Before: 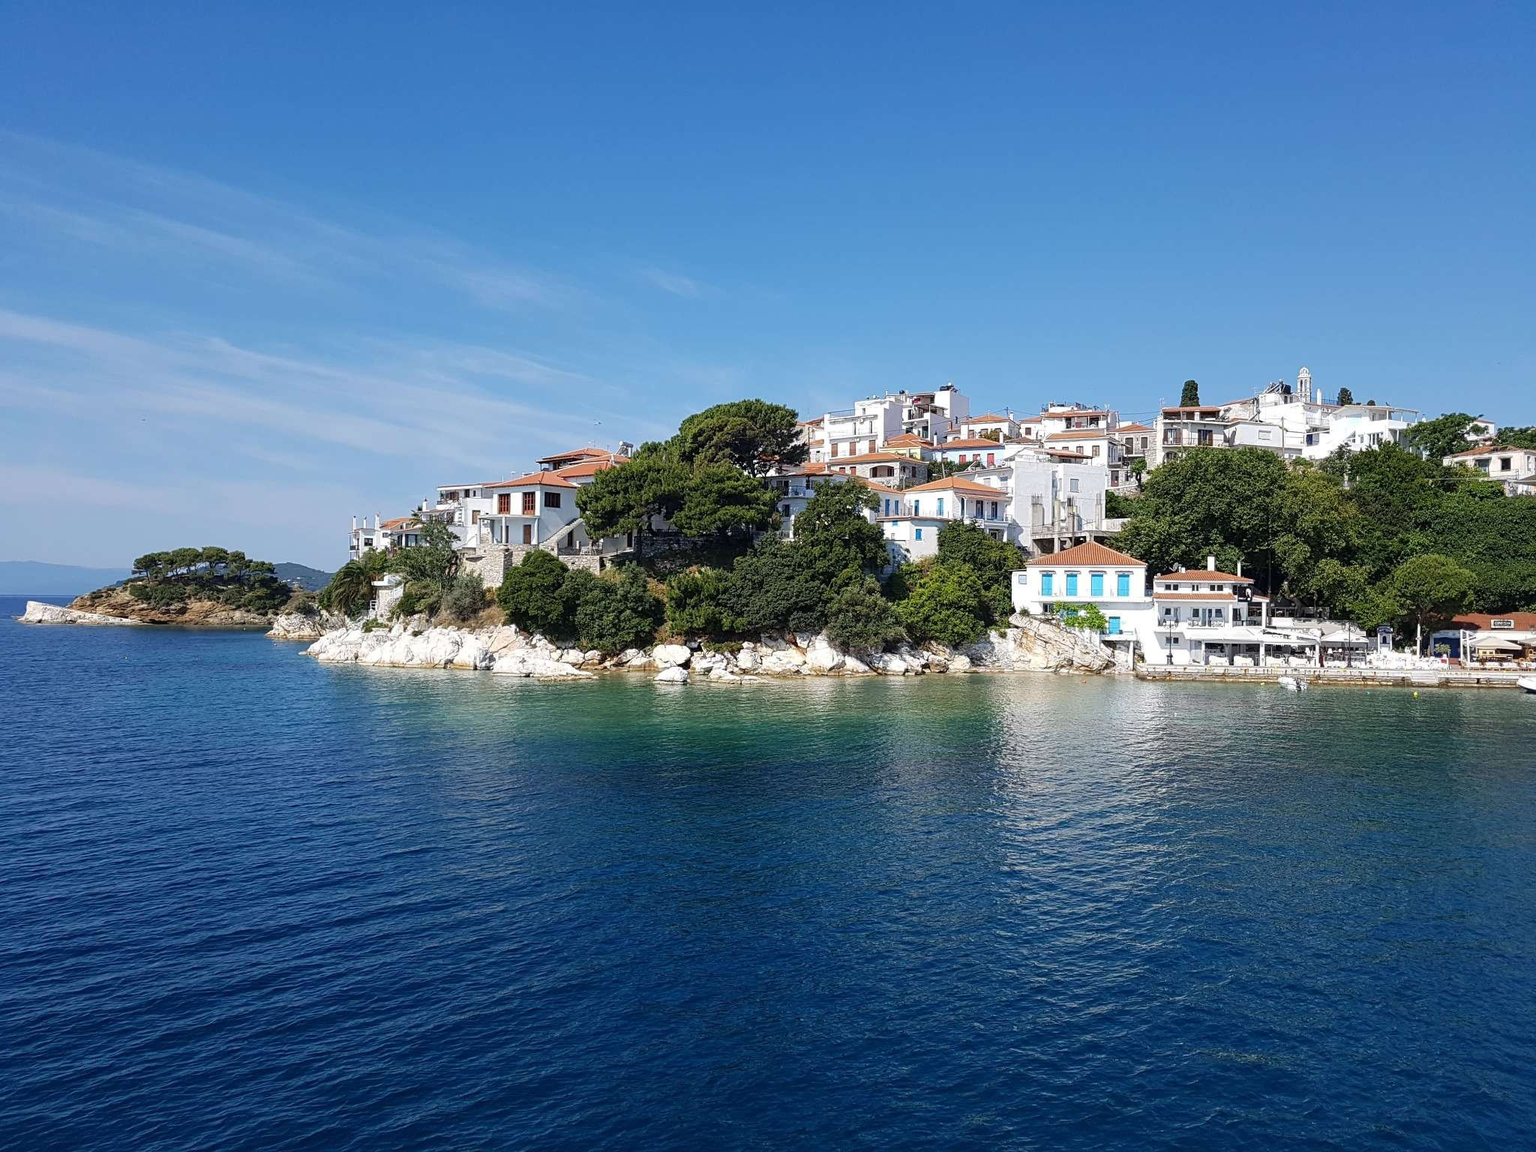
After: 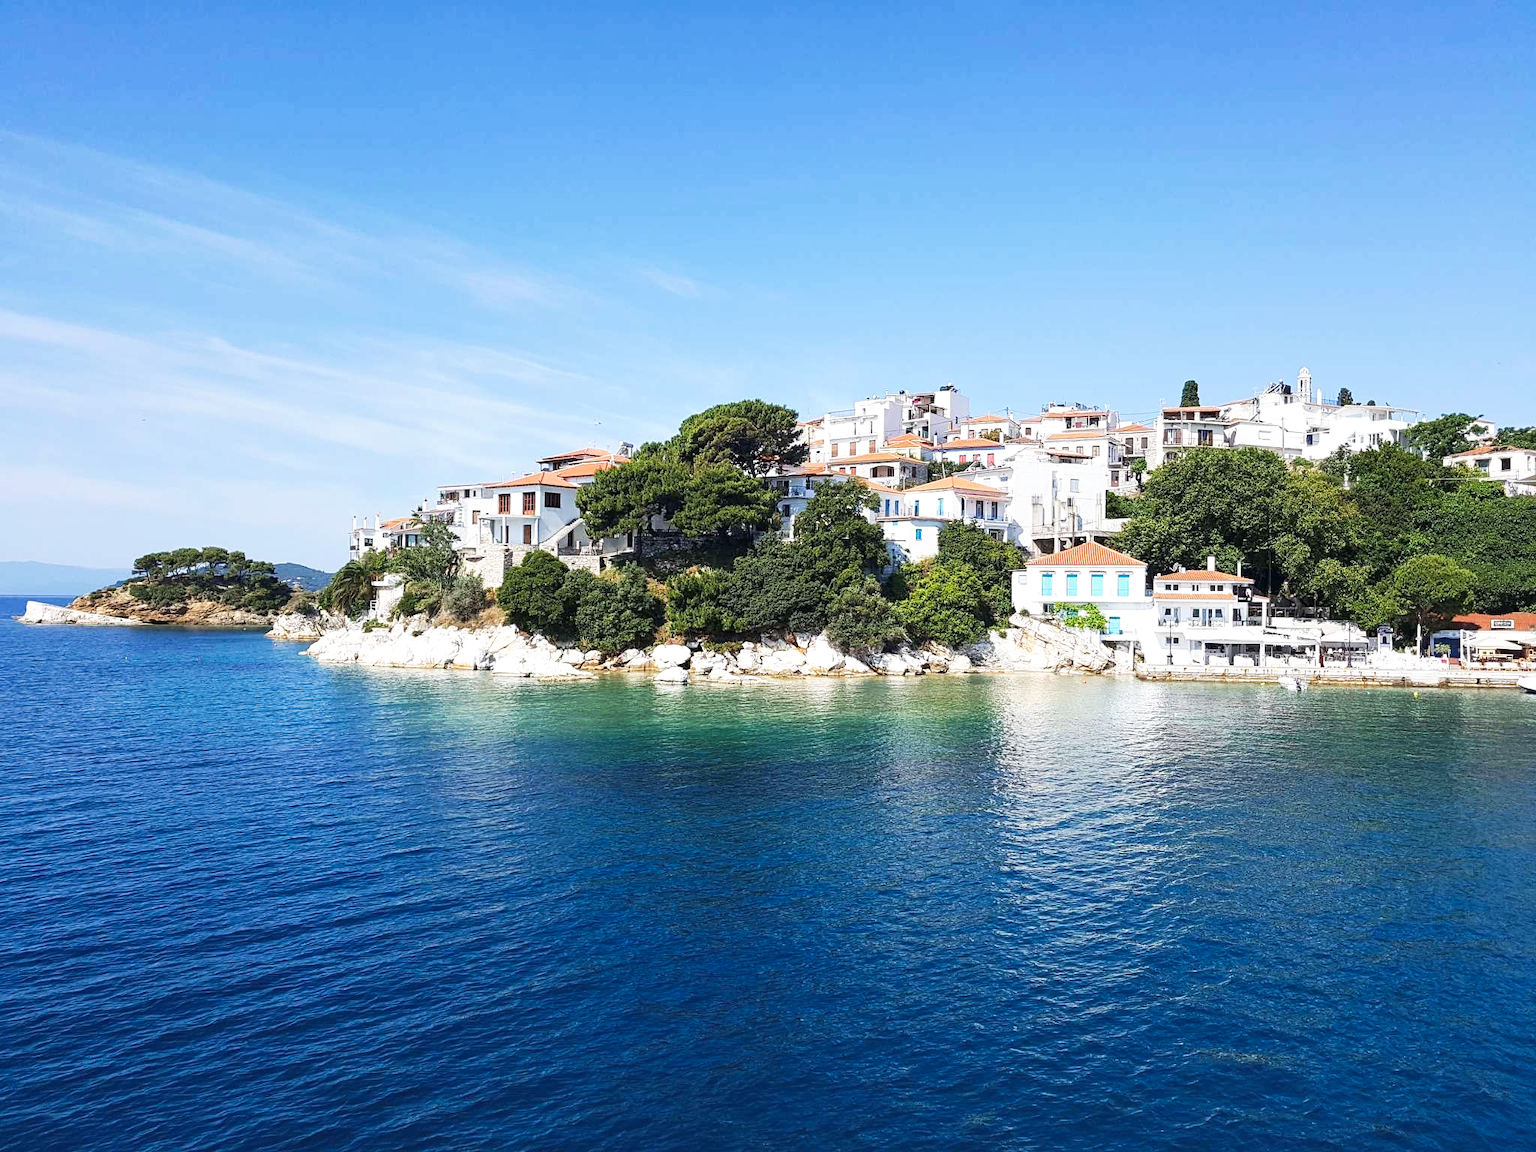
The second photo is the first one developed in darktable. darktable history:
tone curve: curves: ch0 [(0, 0) (0.003, 0.01) (0.011, 0.017) (0.025, 0.035) (0.044, 0.068) (0.069, 0.109) (0.1, 0.144) (0.136, 0.185) (0.177, 0.231) (0.224, 0.279) (0.277, 0.346) (0.335, 0.42) (0.399, 0.5) (0.468, 0.603) (0.543, 0.712) (0.623, 0.808) (0.709, 0.883) (0.801, 0.957) (0.898, 0.993) (1, 1)], preserve colors none
